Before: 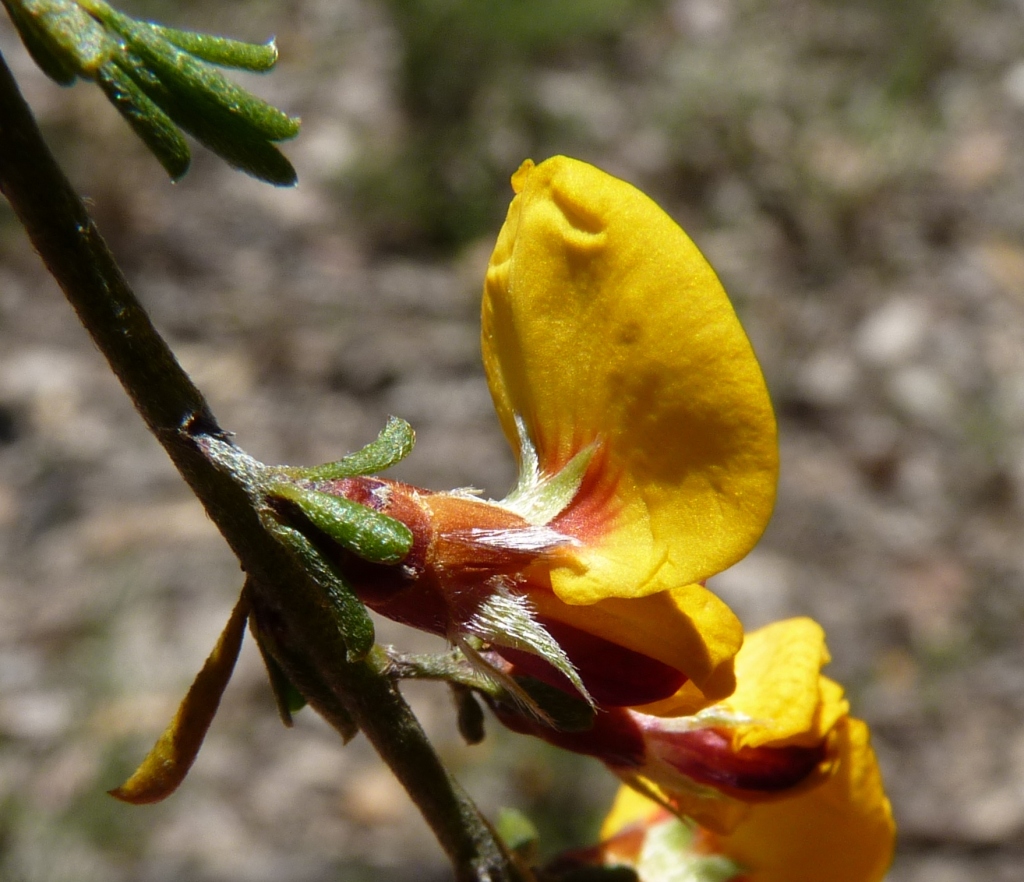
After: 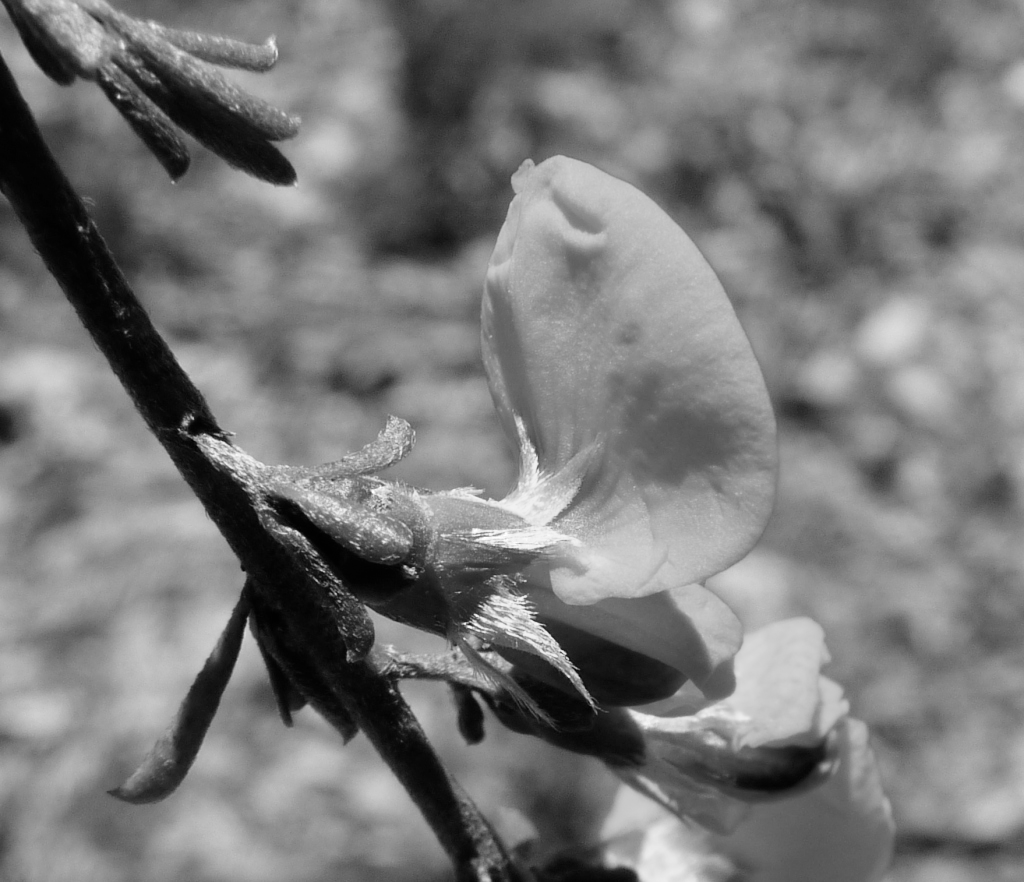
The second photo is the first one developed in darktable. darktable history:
exposure: black level correction 0, exposure 0.692 EV, compensate highlight preservation false
filmic rgb: black relative exposure -8.01 EV, white relative exposure 3.98 EV, hardness 4.21, contrast 0.99, color science v6 (2022)
color zones: curves: ch0 [(0, 0.613) (0.01, 0.613) (0.245, 0.448) (0.498, 0.529) (0.642, 0.665) (0.879, 0.777) (0.99, 0.613)]; ch1 [(0, 0) (0.143, 0) (0.286, 0) (0.429, 0) (0.571, 0) (0.714, 0) (0.857, 0)]
